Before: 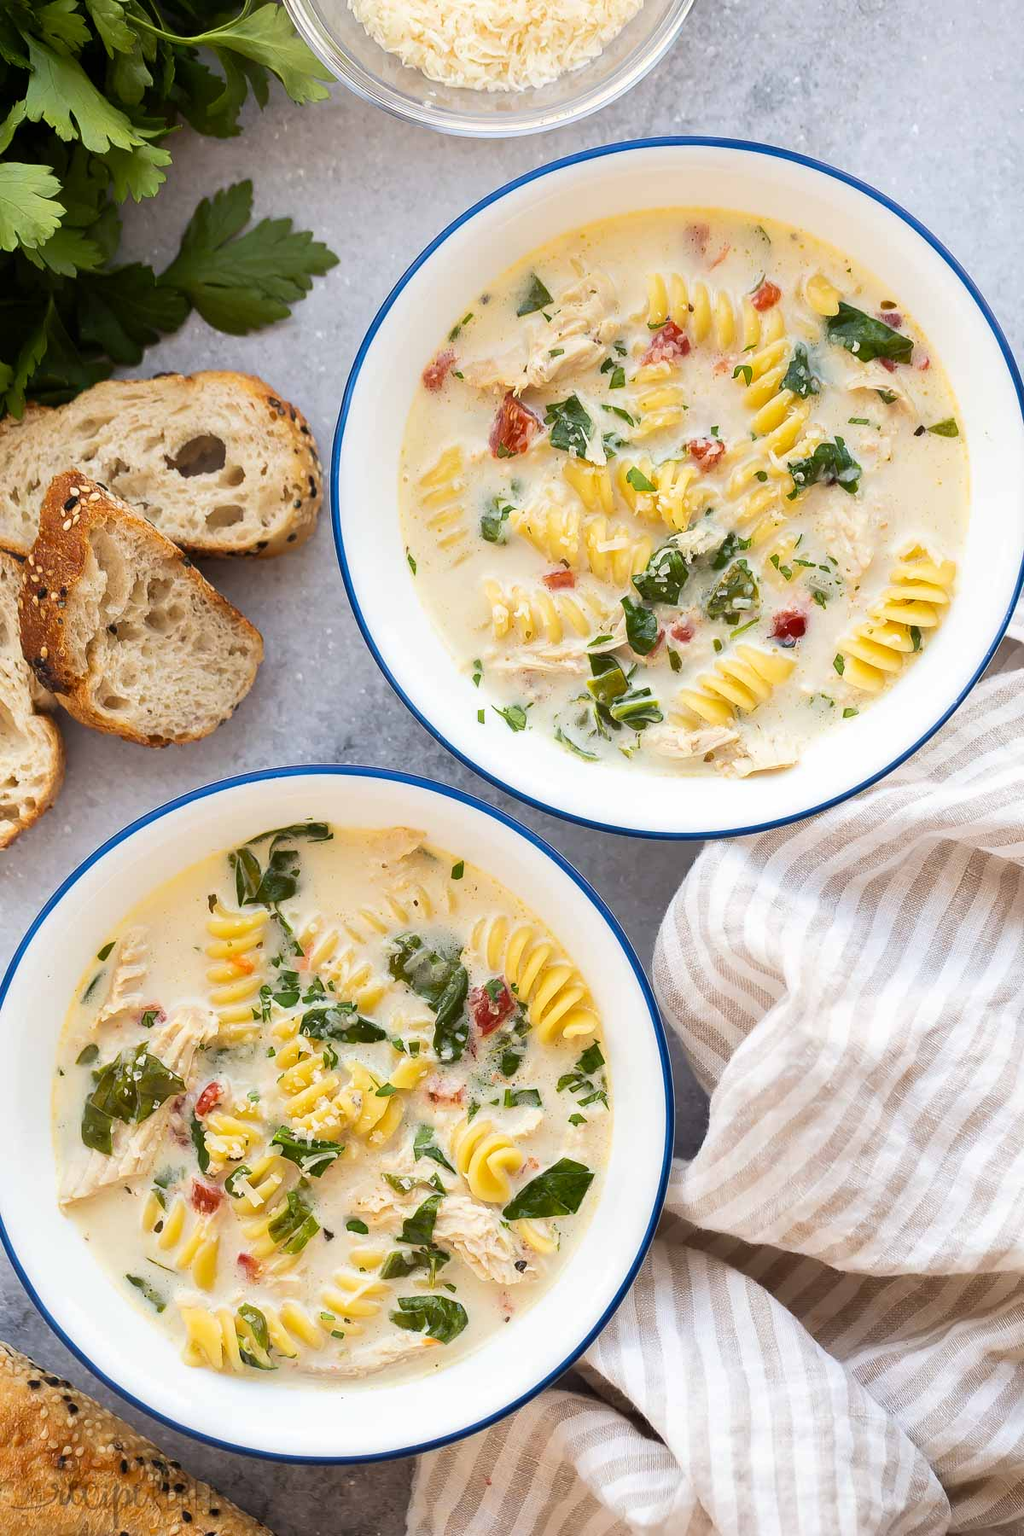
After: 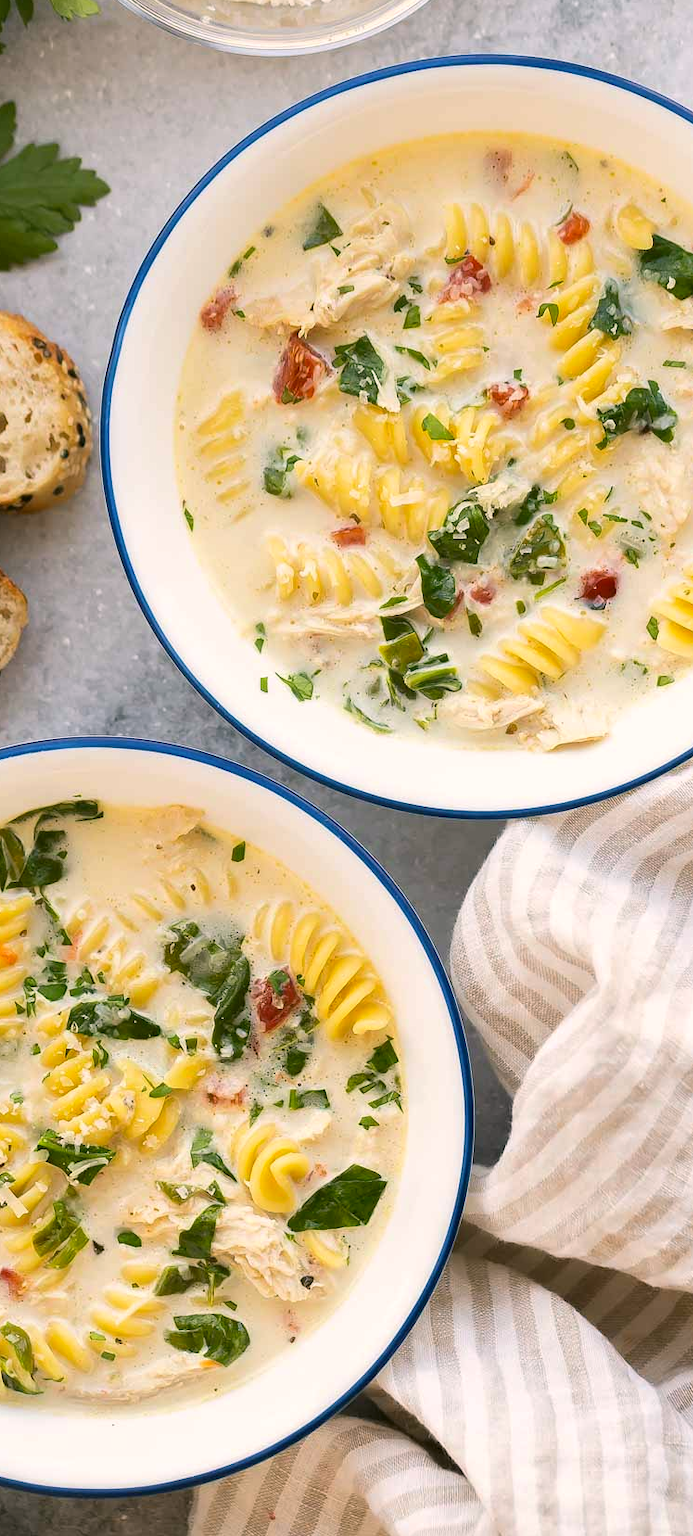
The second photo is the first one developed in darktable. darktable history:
crop and rotate: left 23.276%, top 5.64%, right 14.389%, bottom 2.272%
color correction: highlights a* 4.5, highlights b* 4.92, shadows a* -6.85, shadows b* 4.85
